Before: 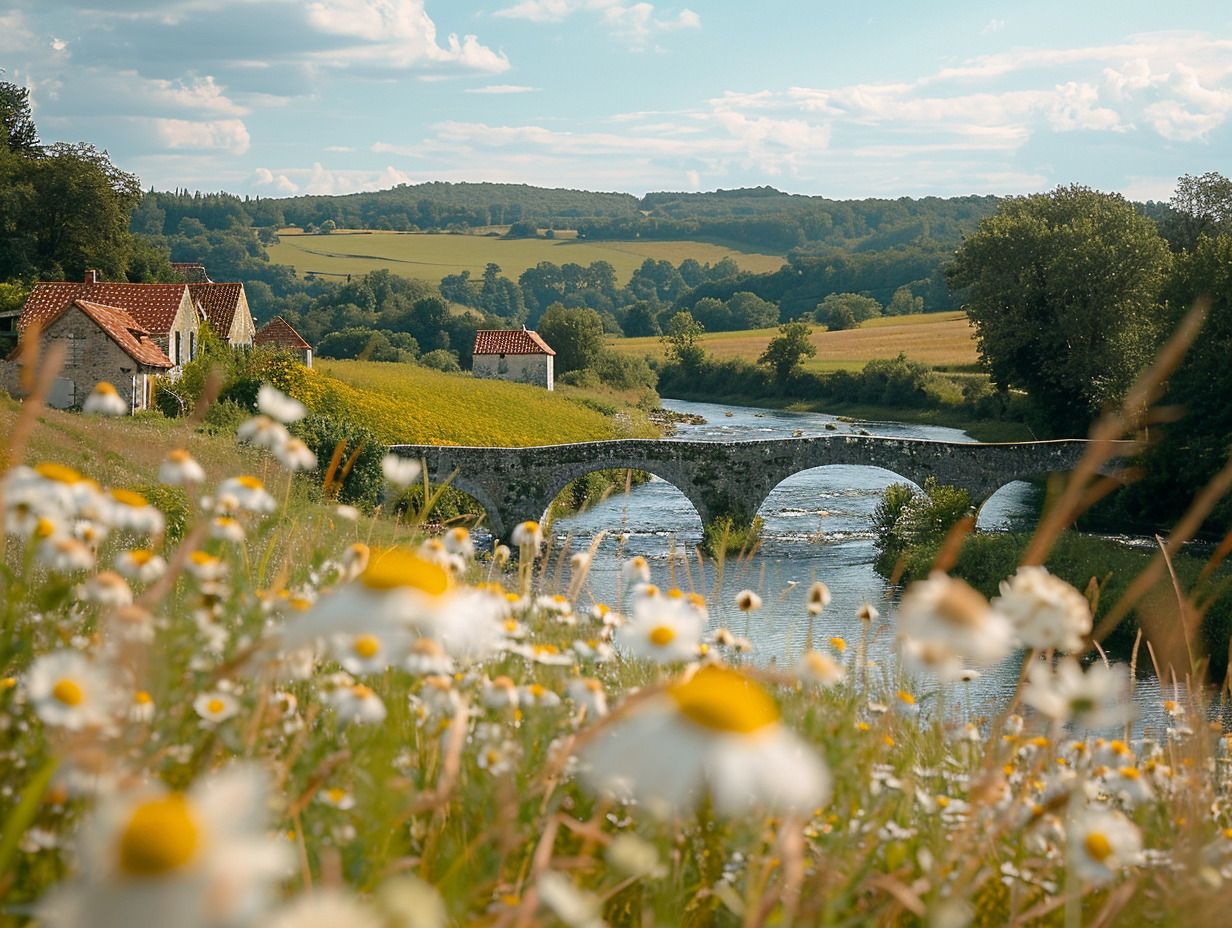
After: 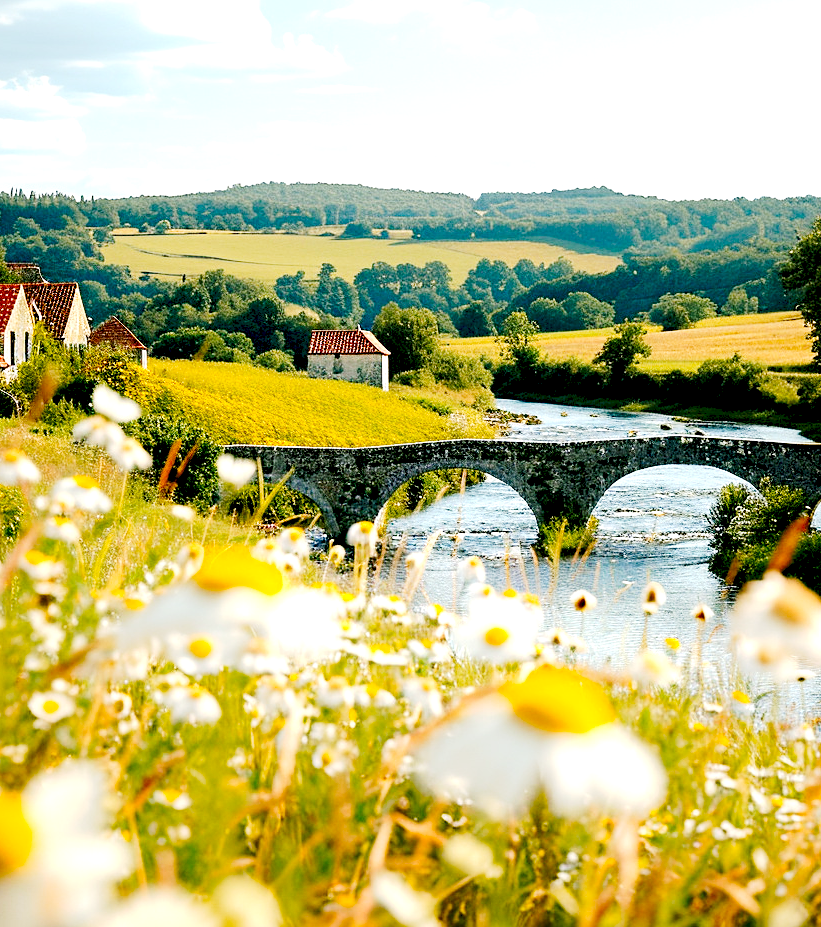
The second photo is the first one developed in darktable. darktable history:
exposure: black level correction 0.035, exposure 0.9 EV, compensate highlight preservation false
tone curve: curves: ch0 [(0, 0) (0.003, 0.077) (0.011, 0.079) (0.025, 0.085) (0.044, 0.095) (0.069, 0.109) (0.1, 0.124) (0.136, 0.142) (0.177, 0.169) (0.224, 0.207) (0.277, 0.267) (0.335, 0.347) (0.399, 0.442) (0.468, 0.54) (0.543, 0.635) (0.623, 0.726) (0.709, 0.813) (0.801, 0.882) (0.898, 0.934) (1, 1)], preserve colors none
crop and rotate: left 13.409%, right 19.924%
